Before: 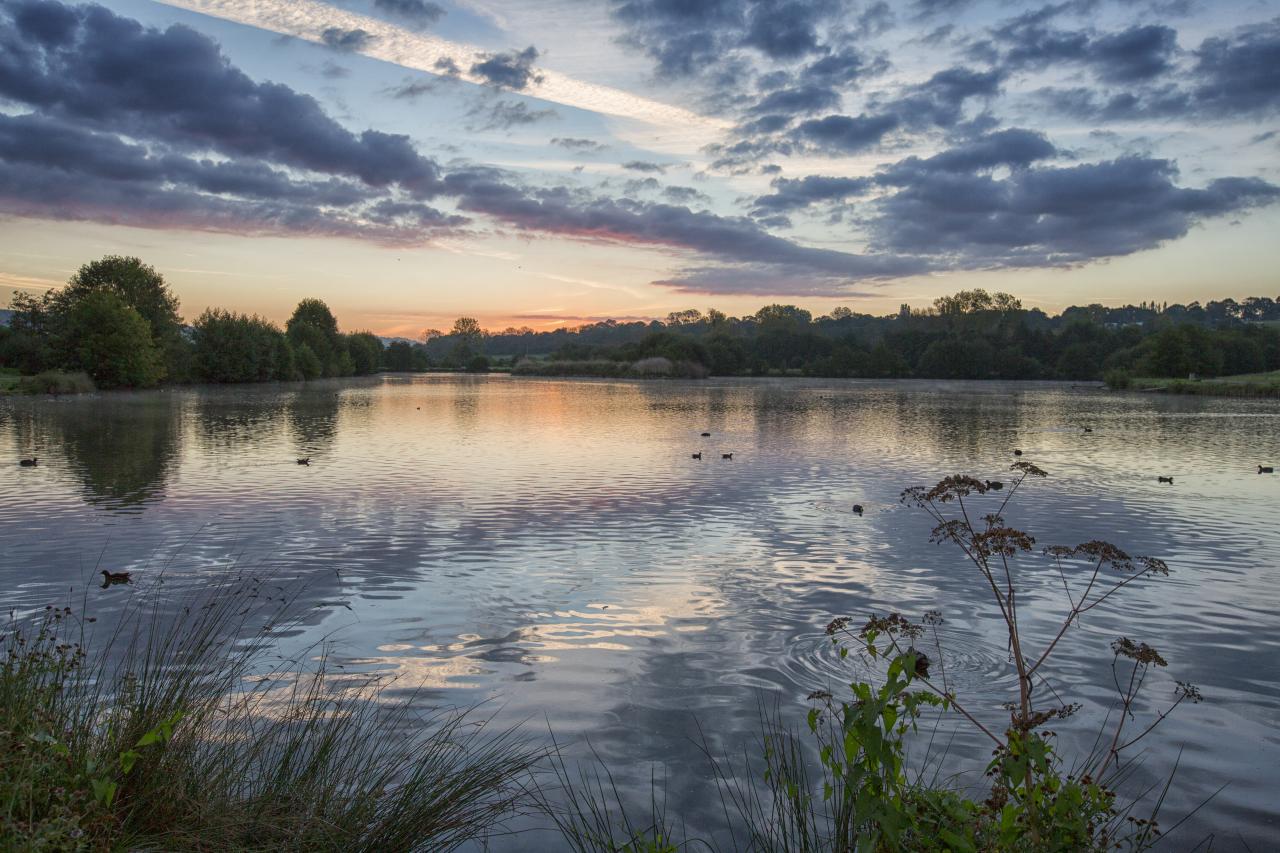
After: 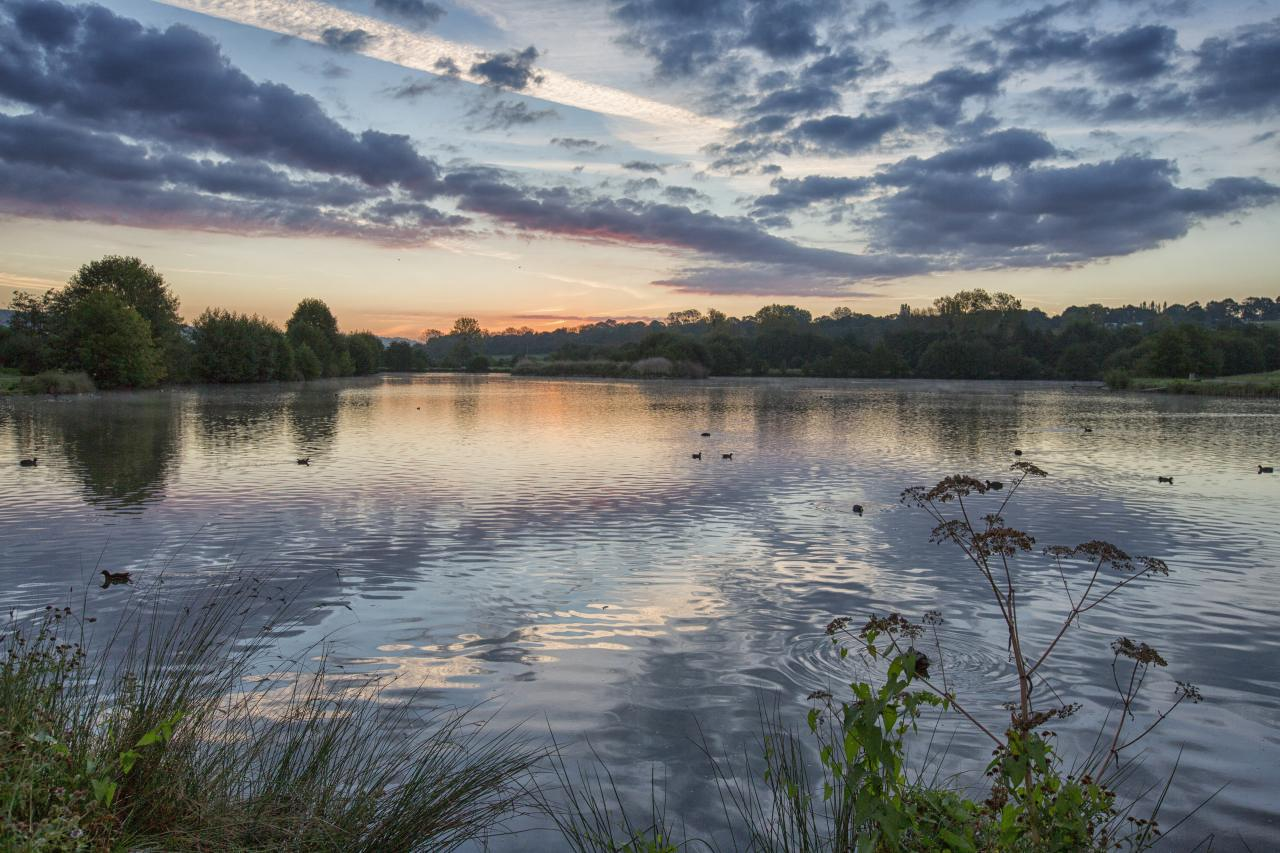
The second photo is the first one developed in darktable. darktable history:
shadows and highlights: white point adjustment 0.072, soften with gaussian
